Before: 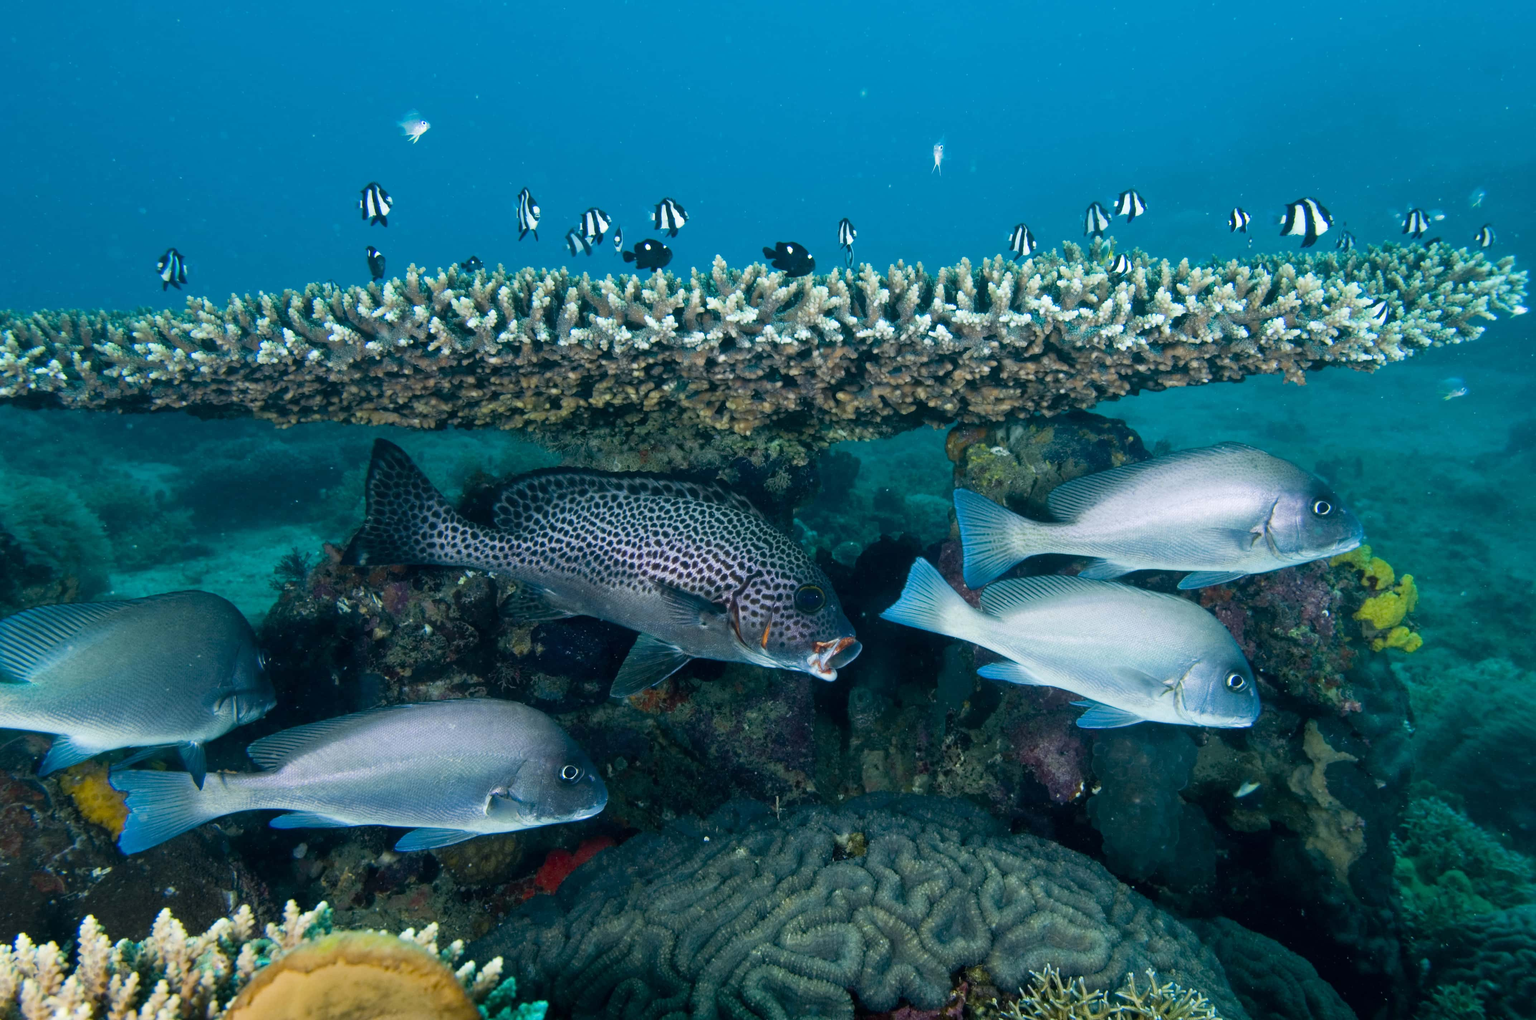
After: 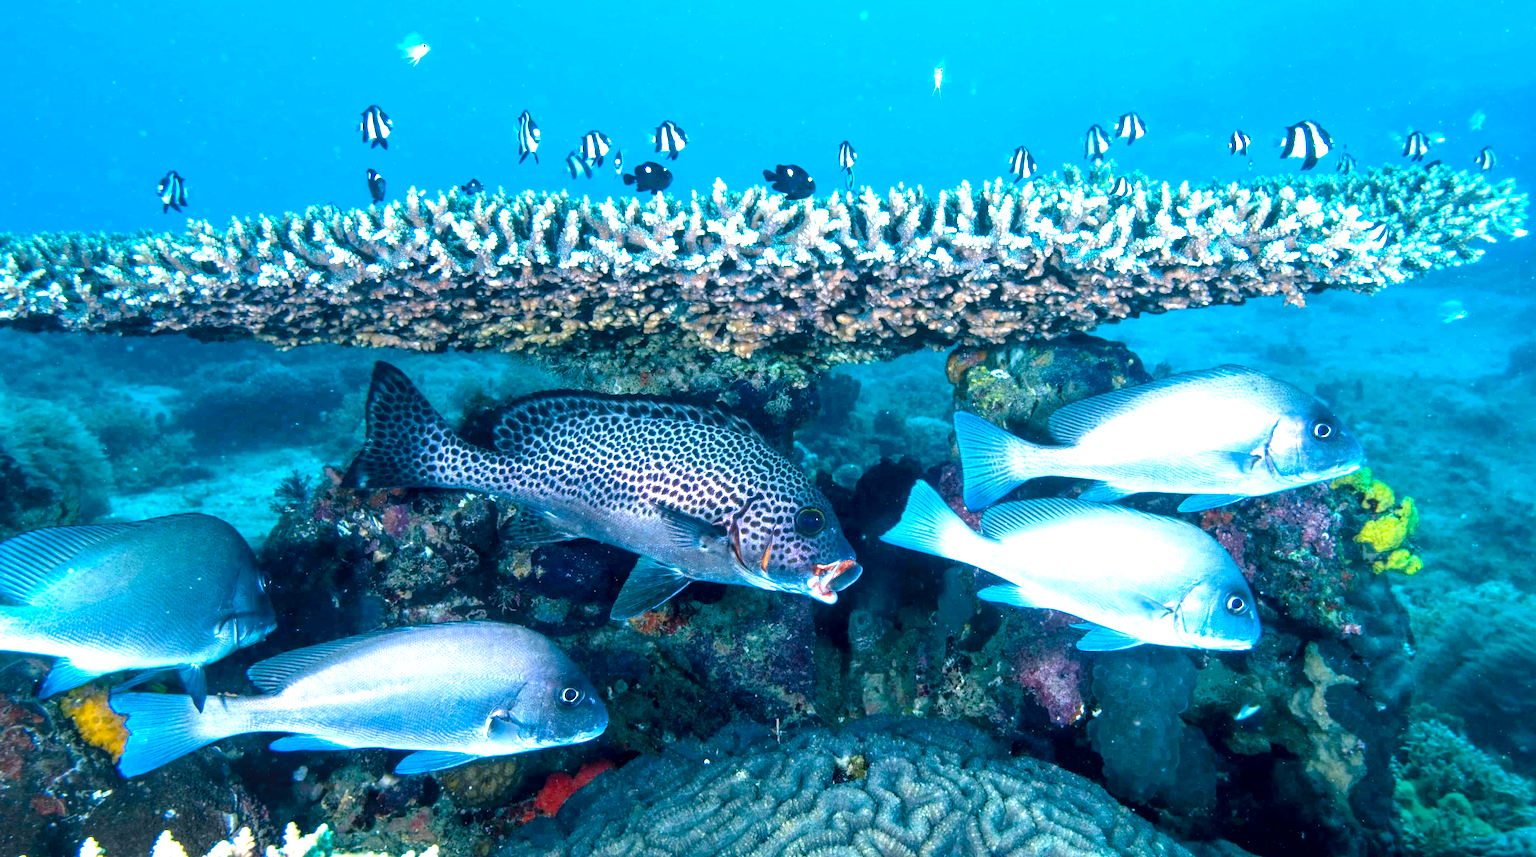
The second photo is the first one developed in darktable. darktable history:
crop: top 7.625%, bottom 8.027%
white balance: red 1.042, blue 1.17
exposure: black level correction 0, exposure 1.35 EV, compensate exposure bias true, compensate highlight preservation false
local contrast: on, module defaults
